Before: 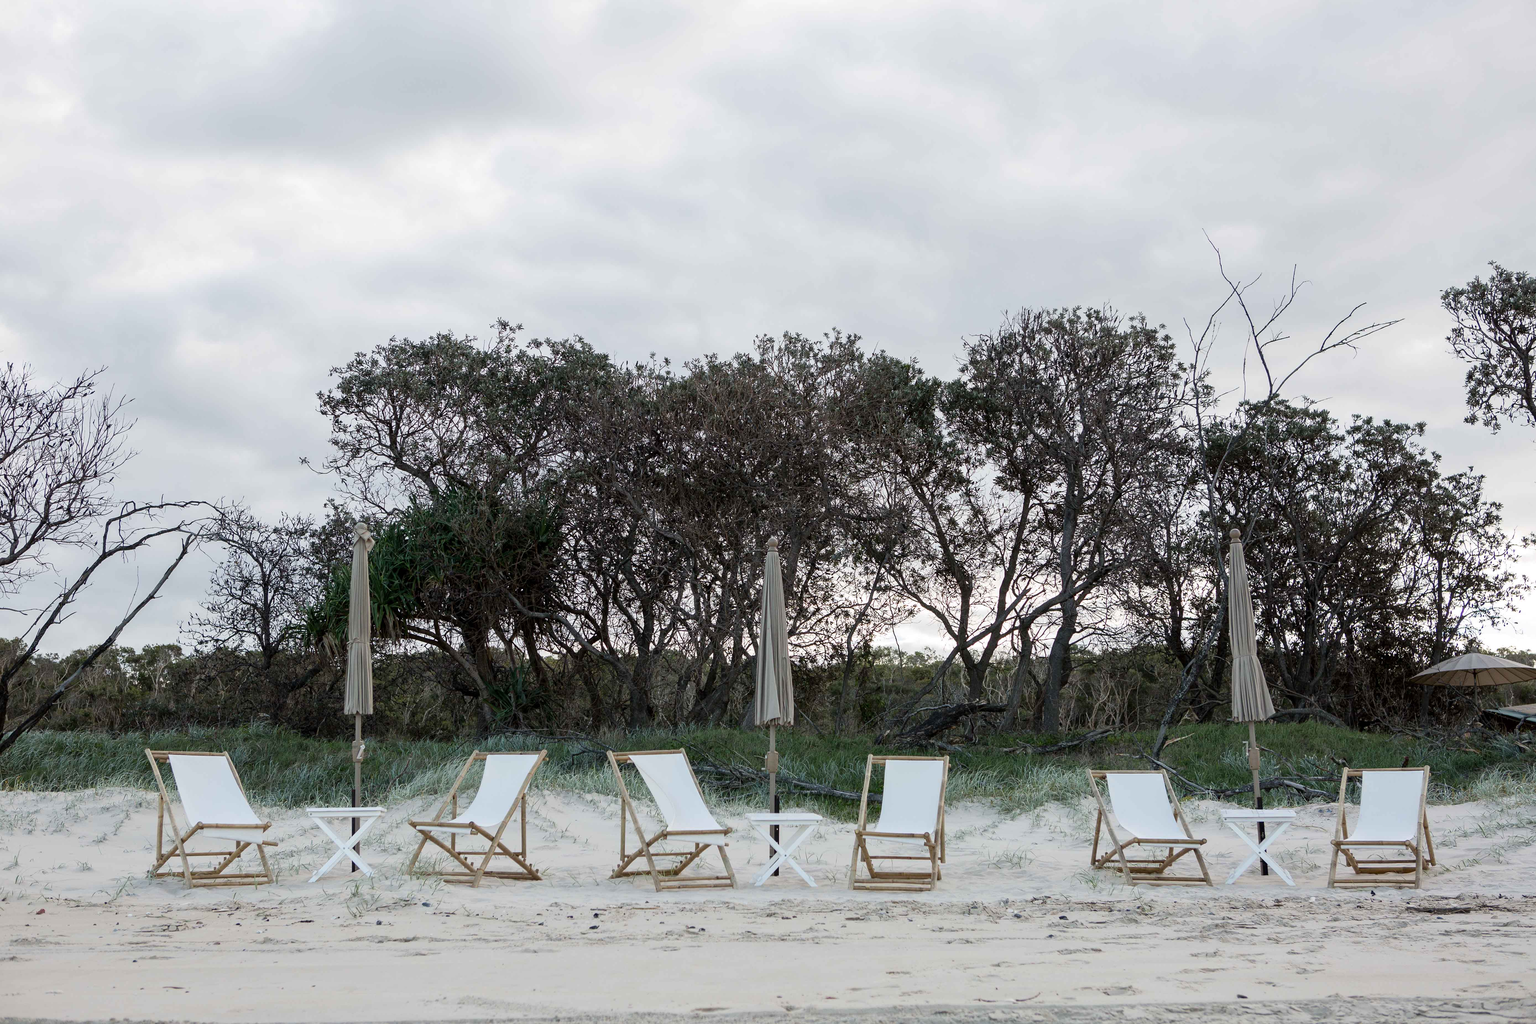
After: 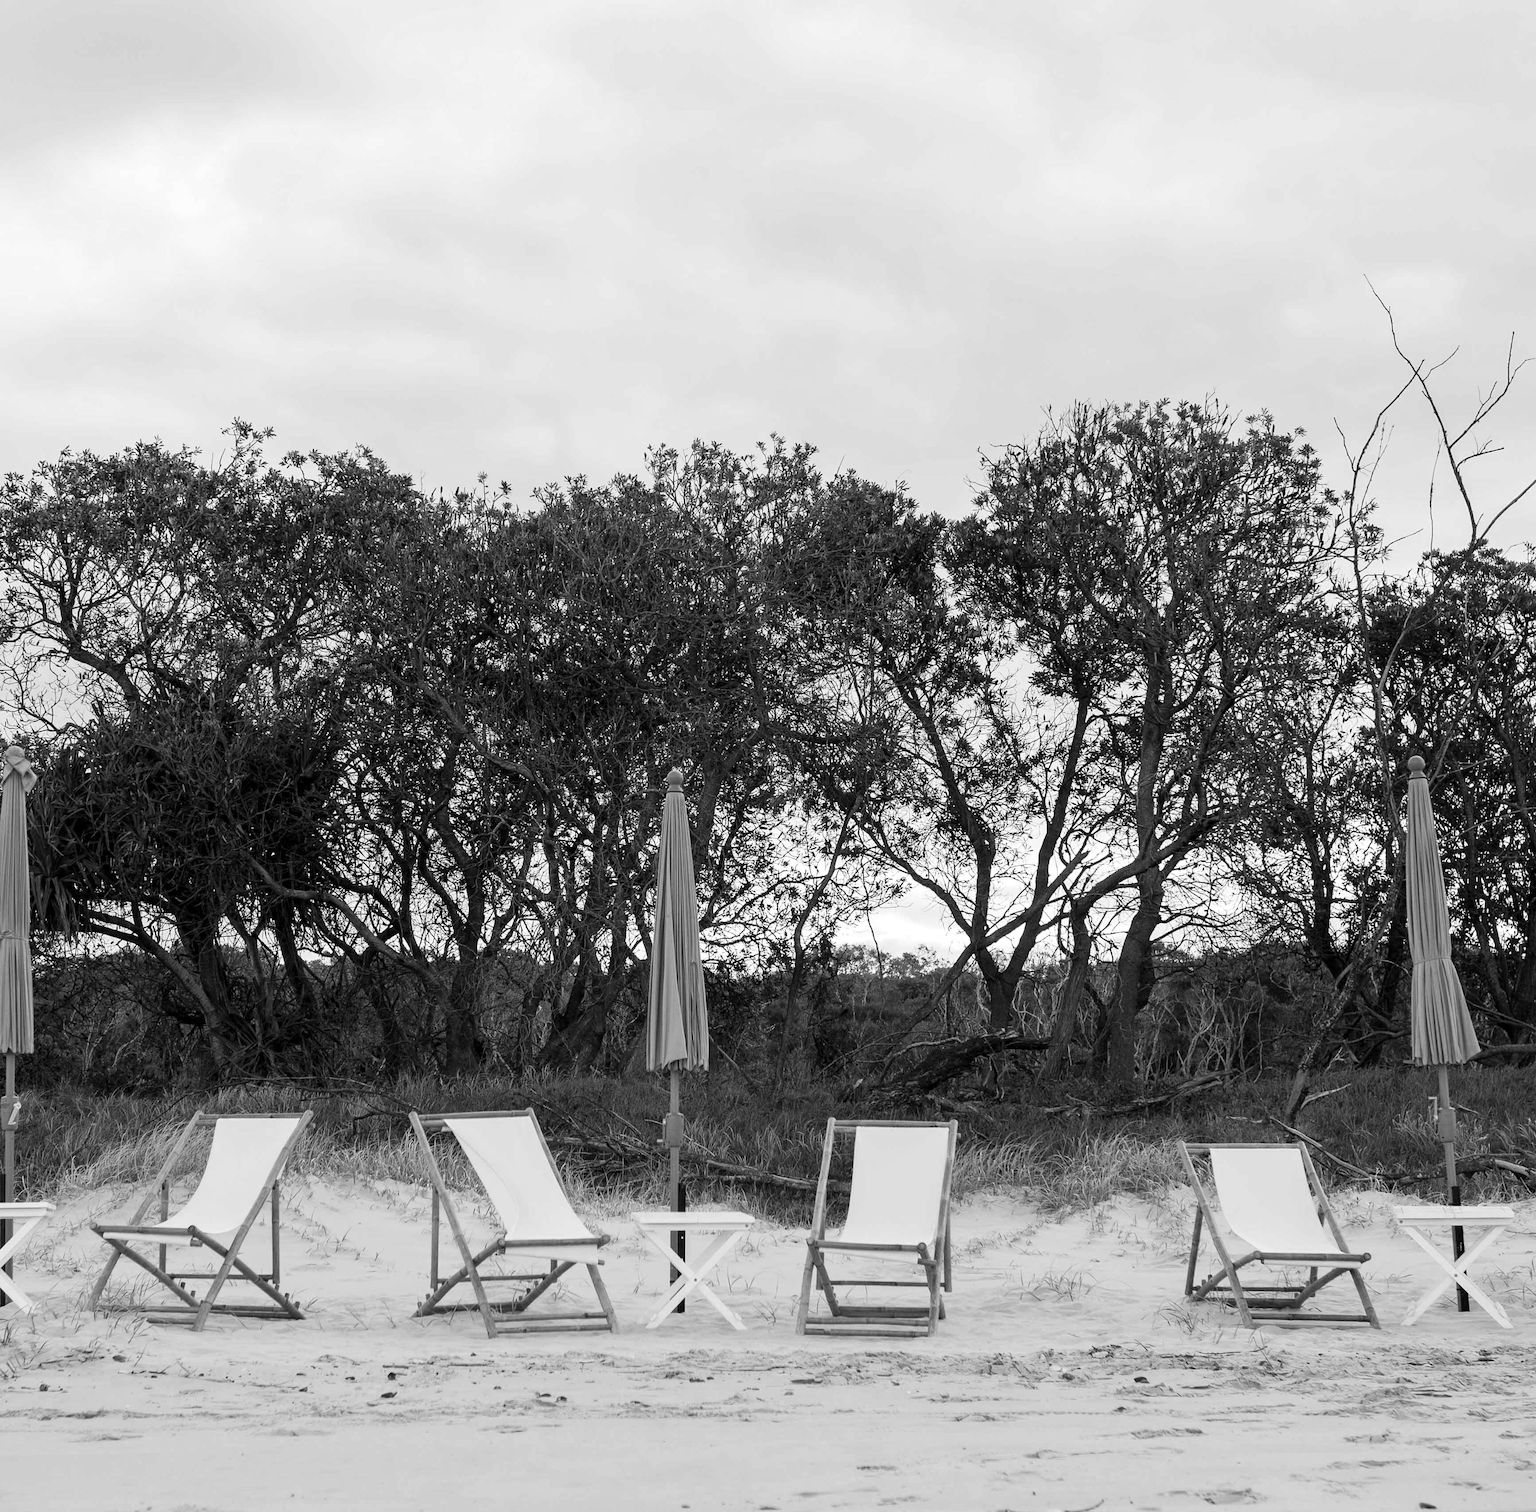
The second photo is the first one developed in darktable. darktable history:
contrast brightness saturation: contrast 0.1, brightness 0.02, saturation 0.02
crop and rotate: left 22.918%, top 5.629%, right 14.711%, bottom 2.247%
color calibration: output gray [0.25, 0.35, 0.4, 0], x 0.383, y 0.372, temperature 3905.17 K
